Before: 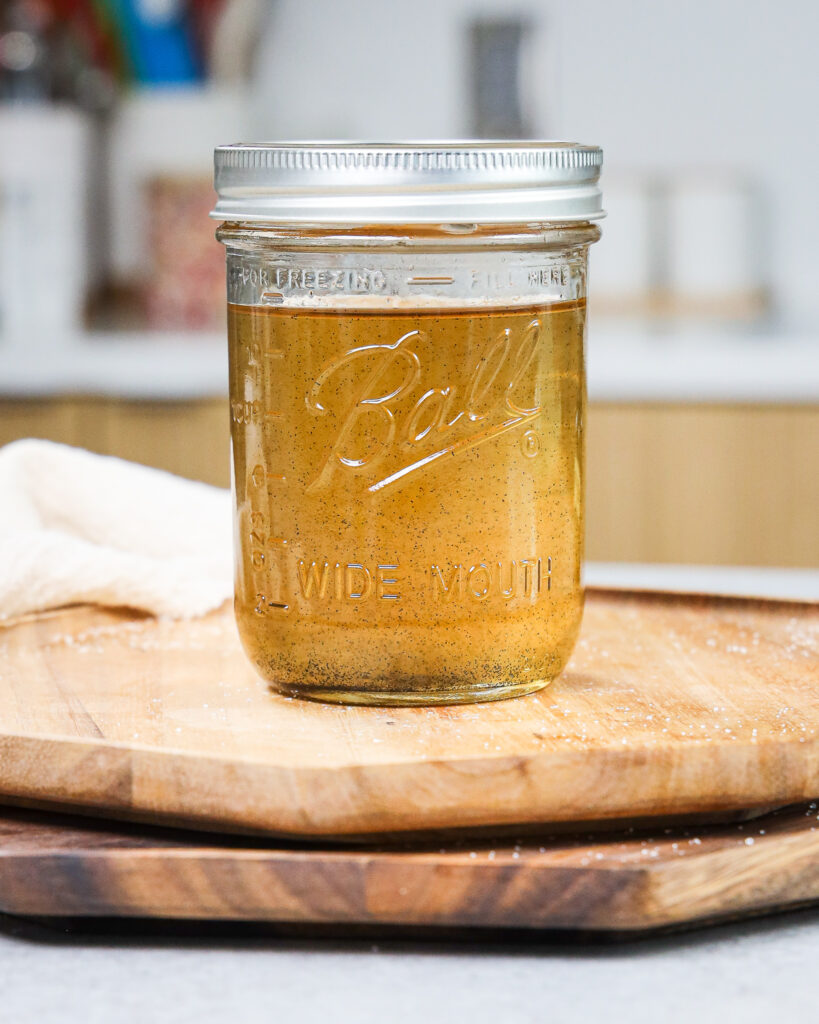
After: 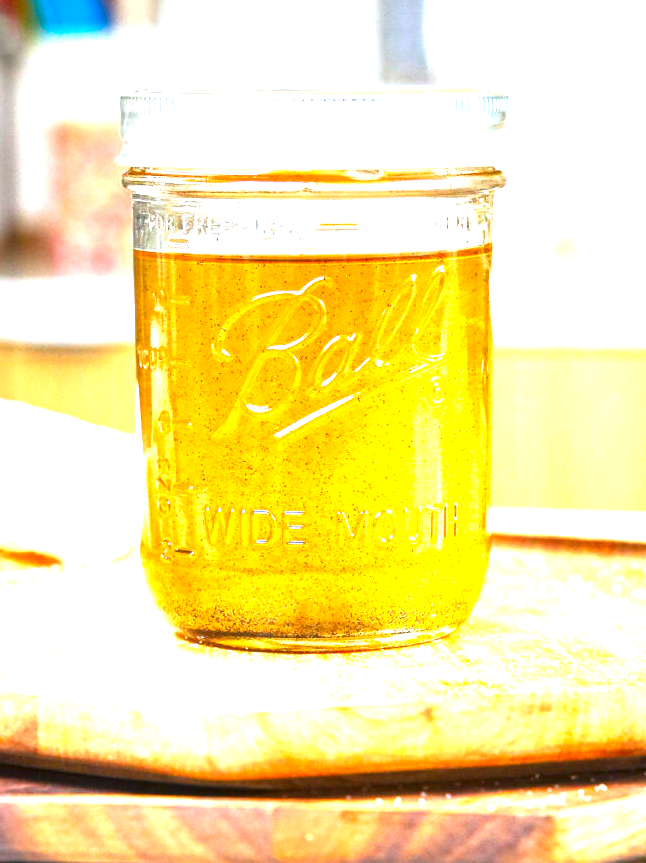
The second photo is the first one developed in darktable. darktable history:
exposure: black level correction 0, exposure 1.743 EV, compensate highlight preservation false
contrast brightness saturation: saturation 0.488
crop: left 11.506%, top 5.278%, right 9.573%, bottom 10.427%
